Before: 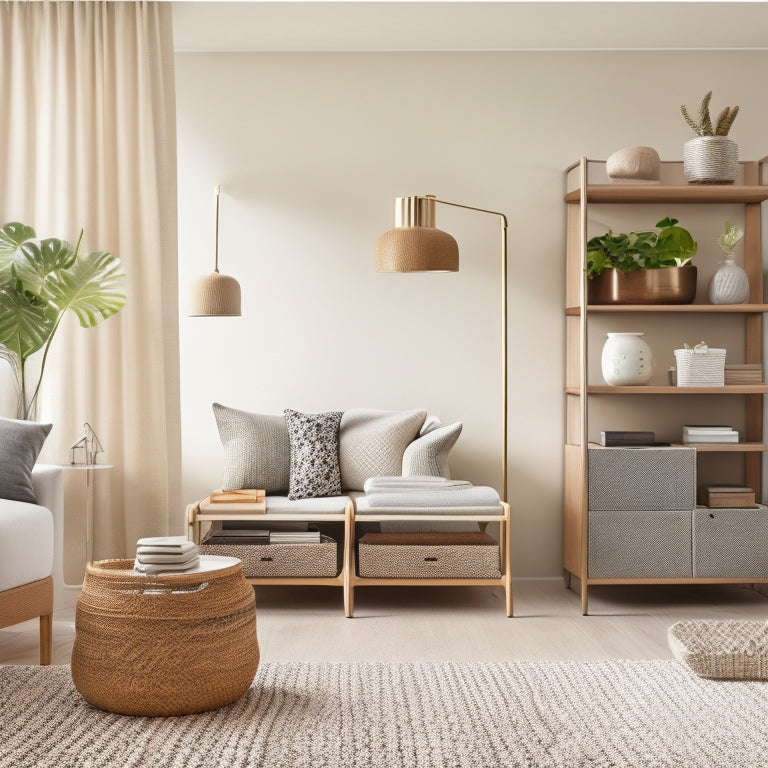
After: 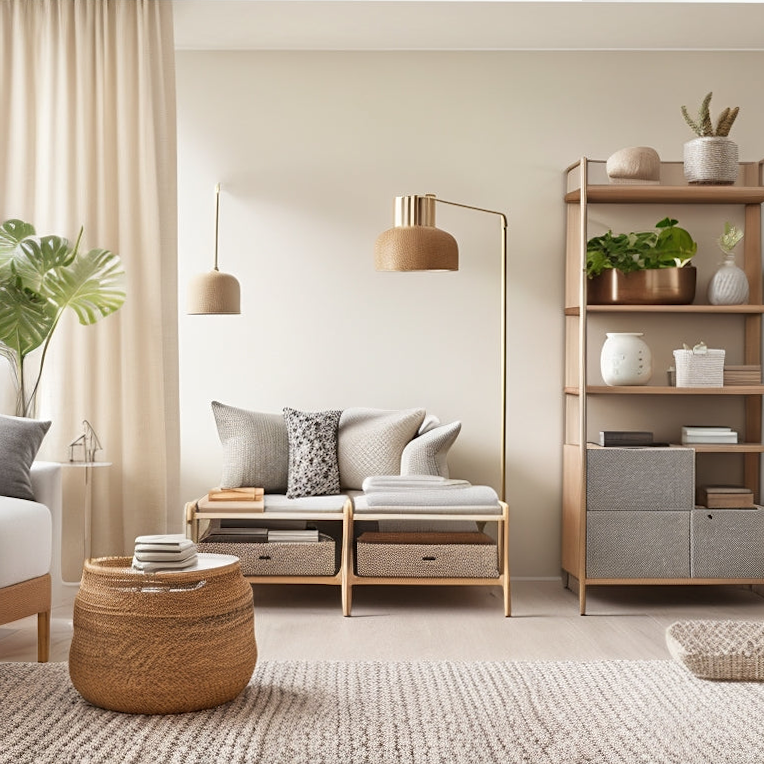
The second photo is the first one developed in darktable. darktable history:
sharpen: amount 0.209
crop and rotate: angle -0.289°
